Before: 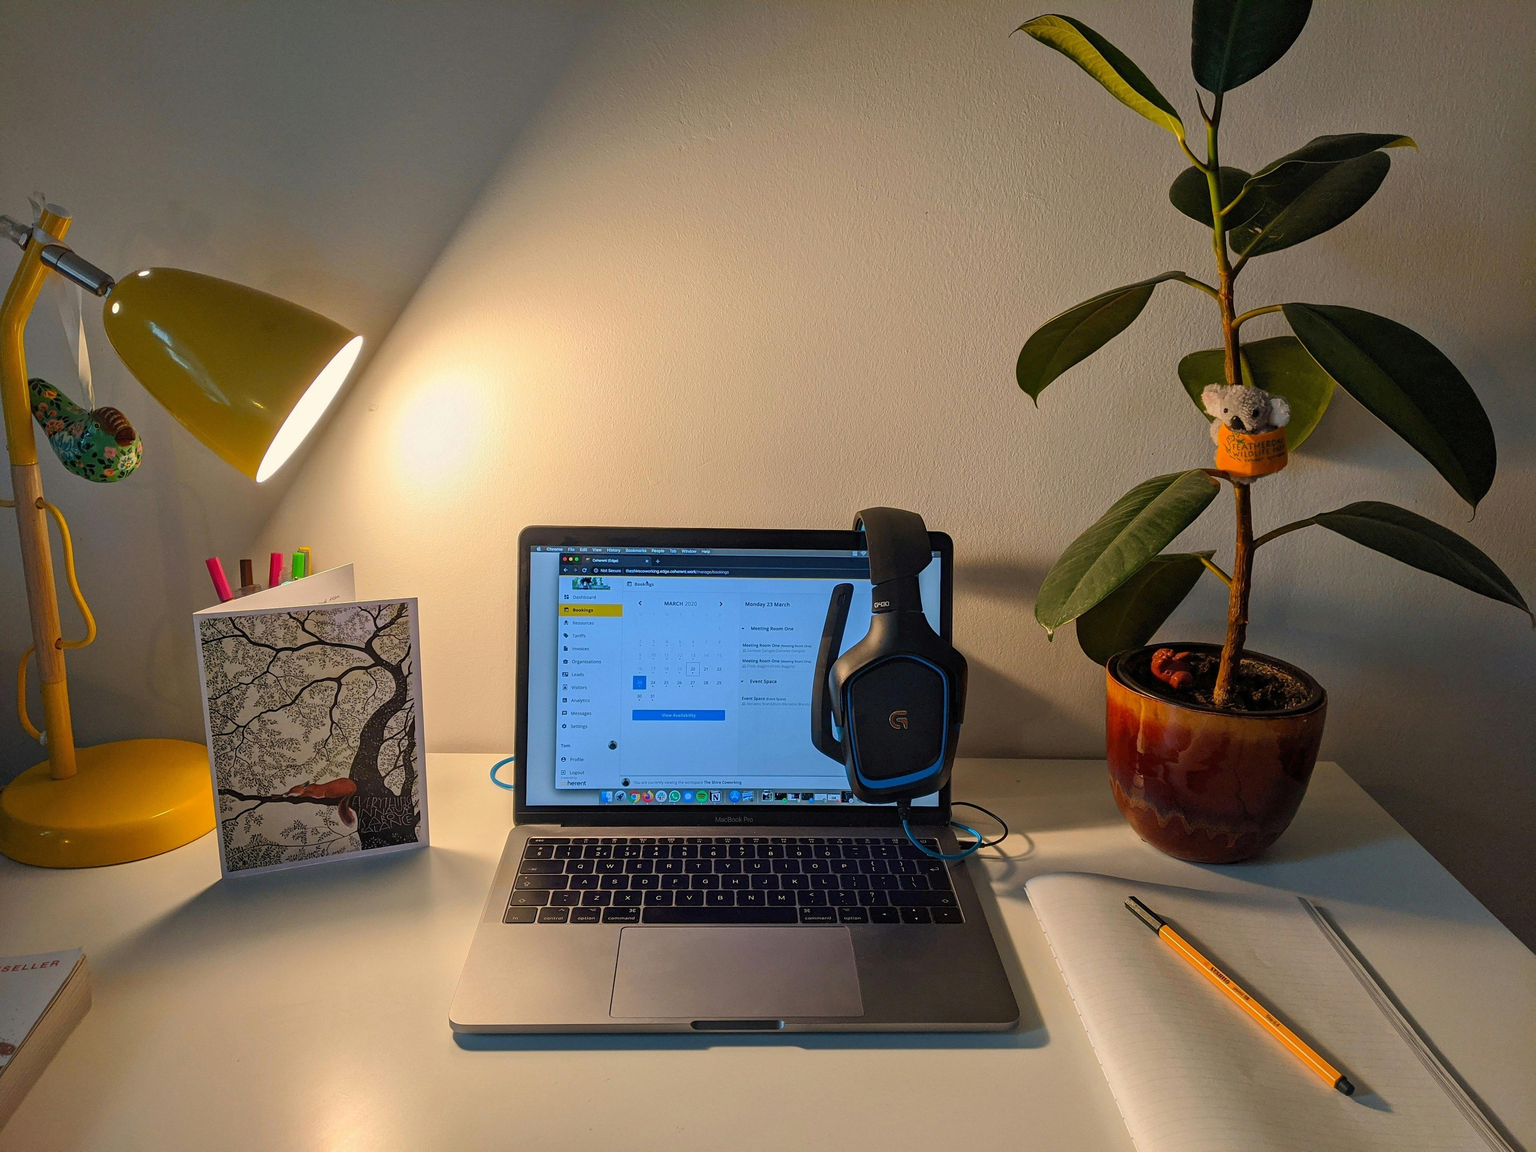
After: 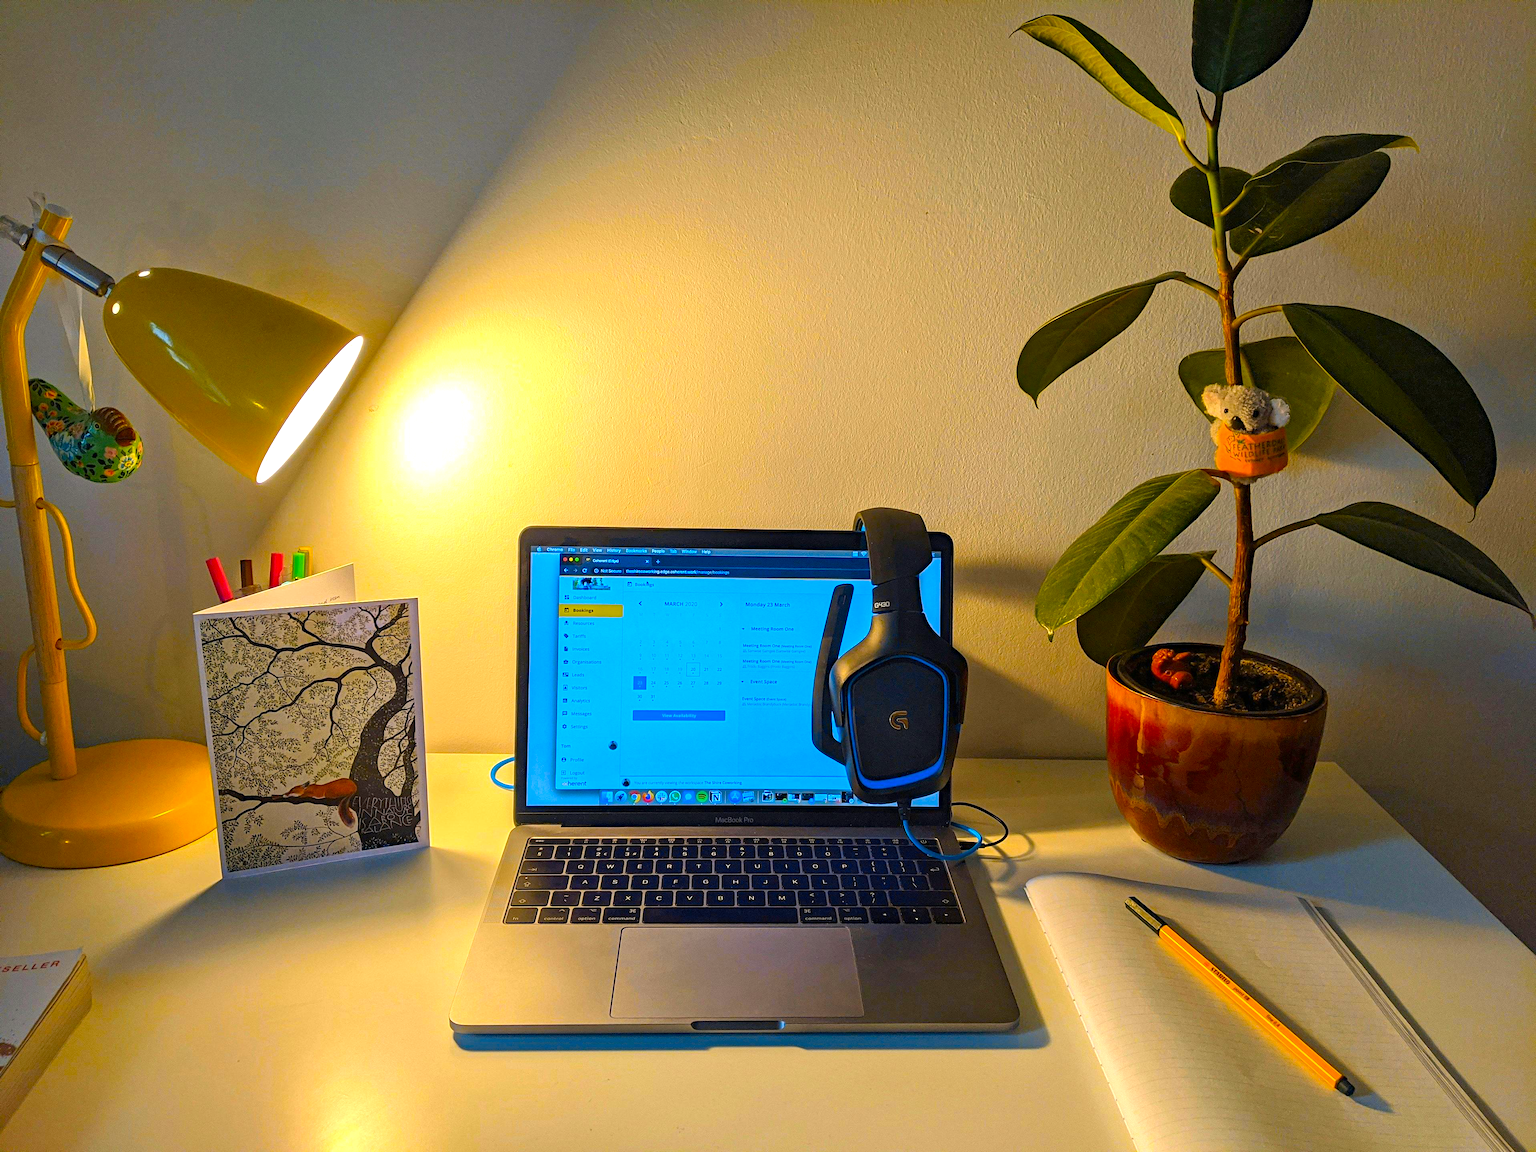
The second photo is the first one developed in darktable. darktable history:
color contrast: green-magenta contrast 1.12, blue-yellow contrast 1.95, unbound 0
exposure: exposure 0.556 EV, compensate highlight preservation false
haze removal: compatibility mode true, adaptive false
